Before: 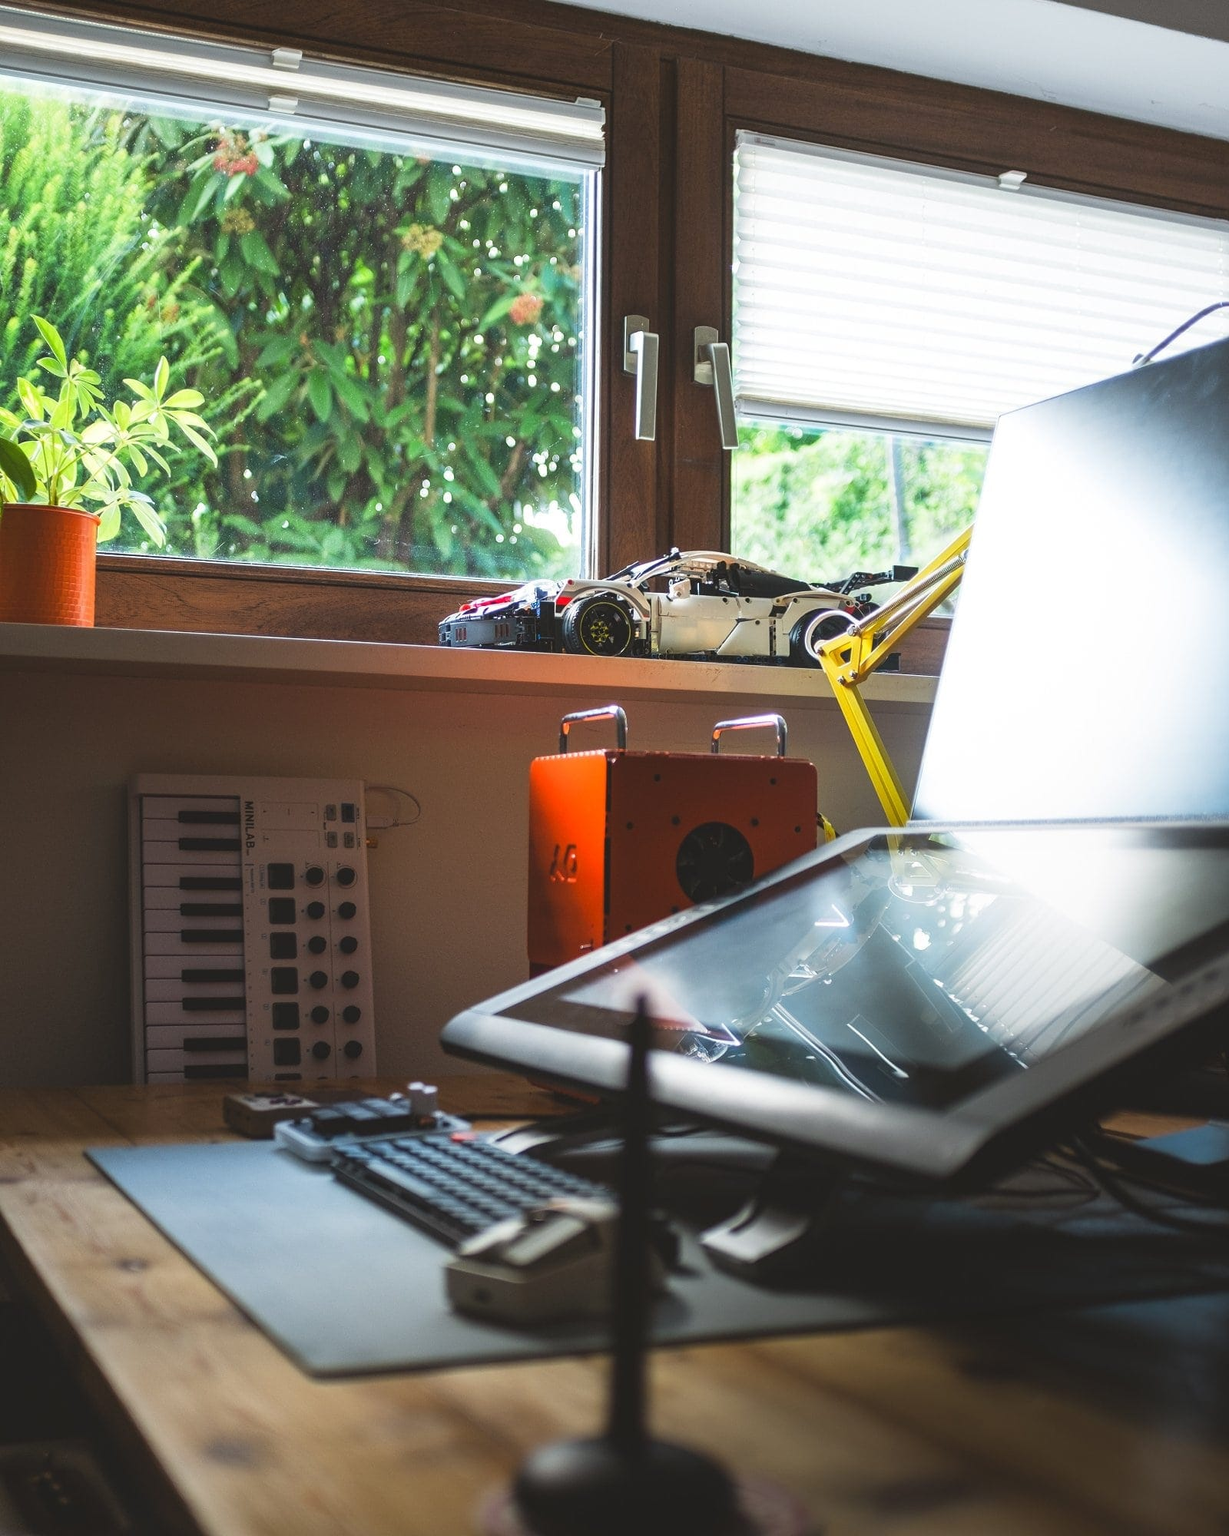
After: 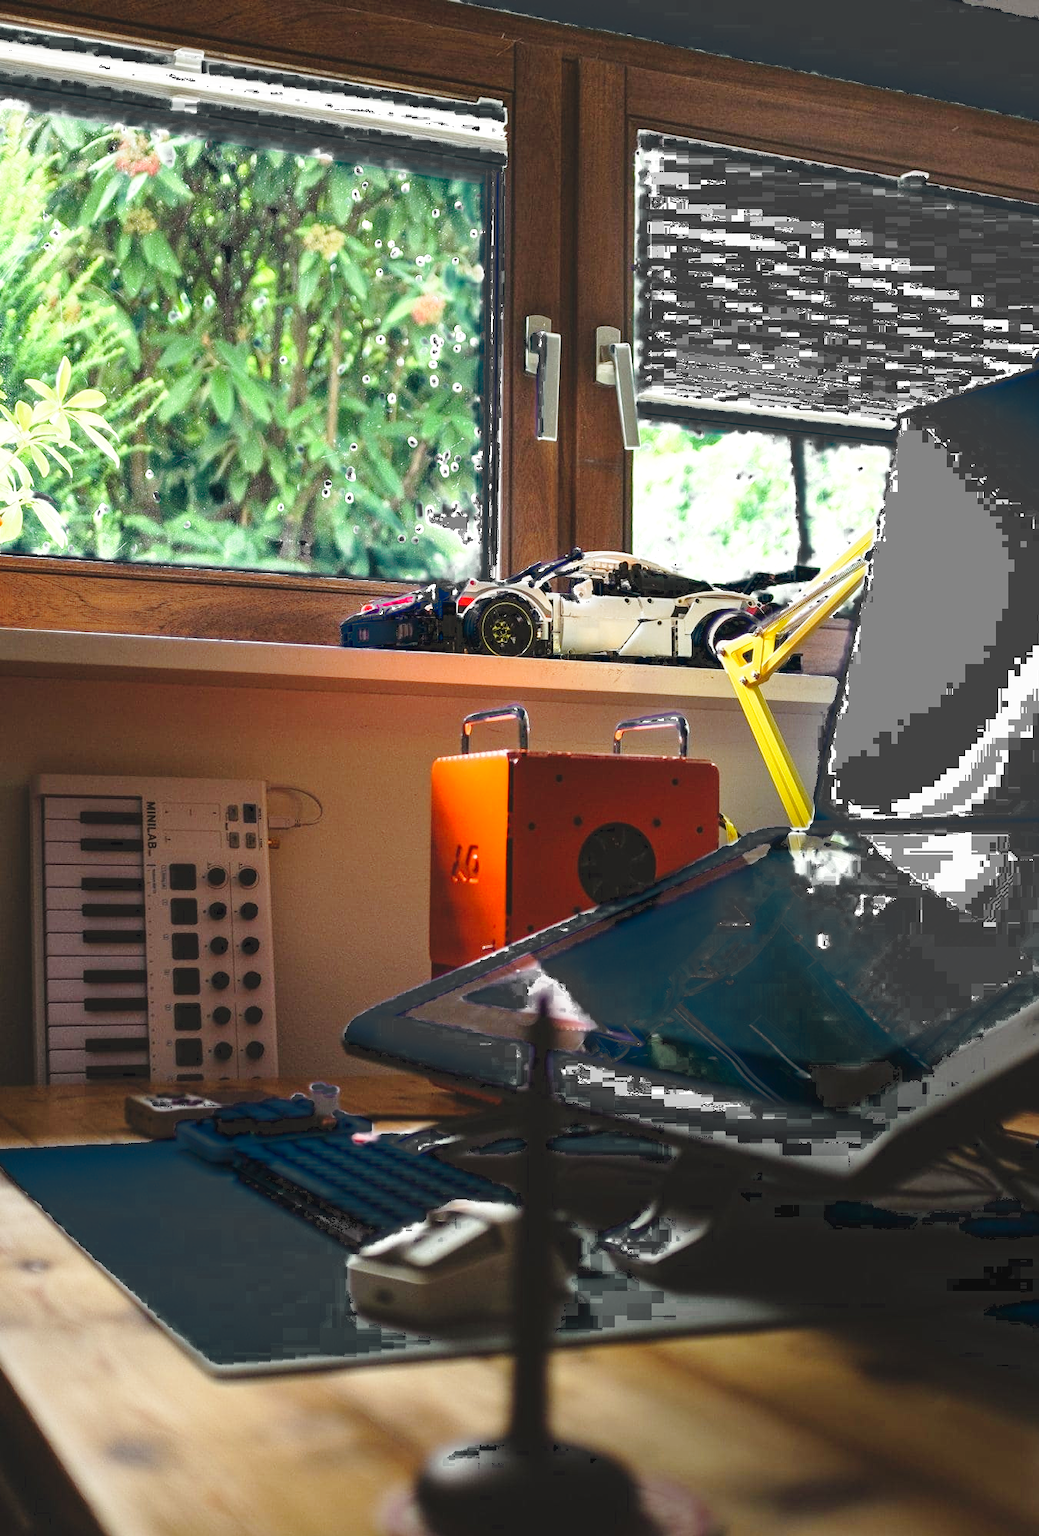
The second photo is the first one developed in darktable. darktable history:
crop: left 8.053%, right 7.369%
color zones: curves: ch0 [(0, 0.497) (0.143, 0.5) (0.286, 0.5) (0.429, 0.483) (0.571, 0.116) (0.714, -0.006) (0.857, 0.28) (1, 0.497)], process mode strong
base curve: curves: ch0 [(0, 0) (0.028, 0.03) (0.121, 0.232) (0.46, 0.748) (0.859, 0.968) (1, 1)], preserve colors none
